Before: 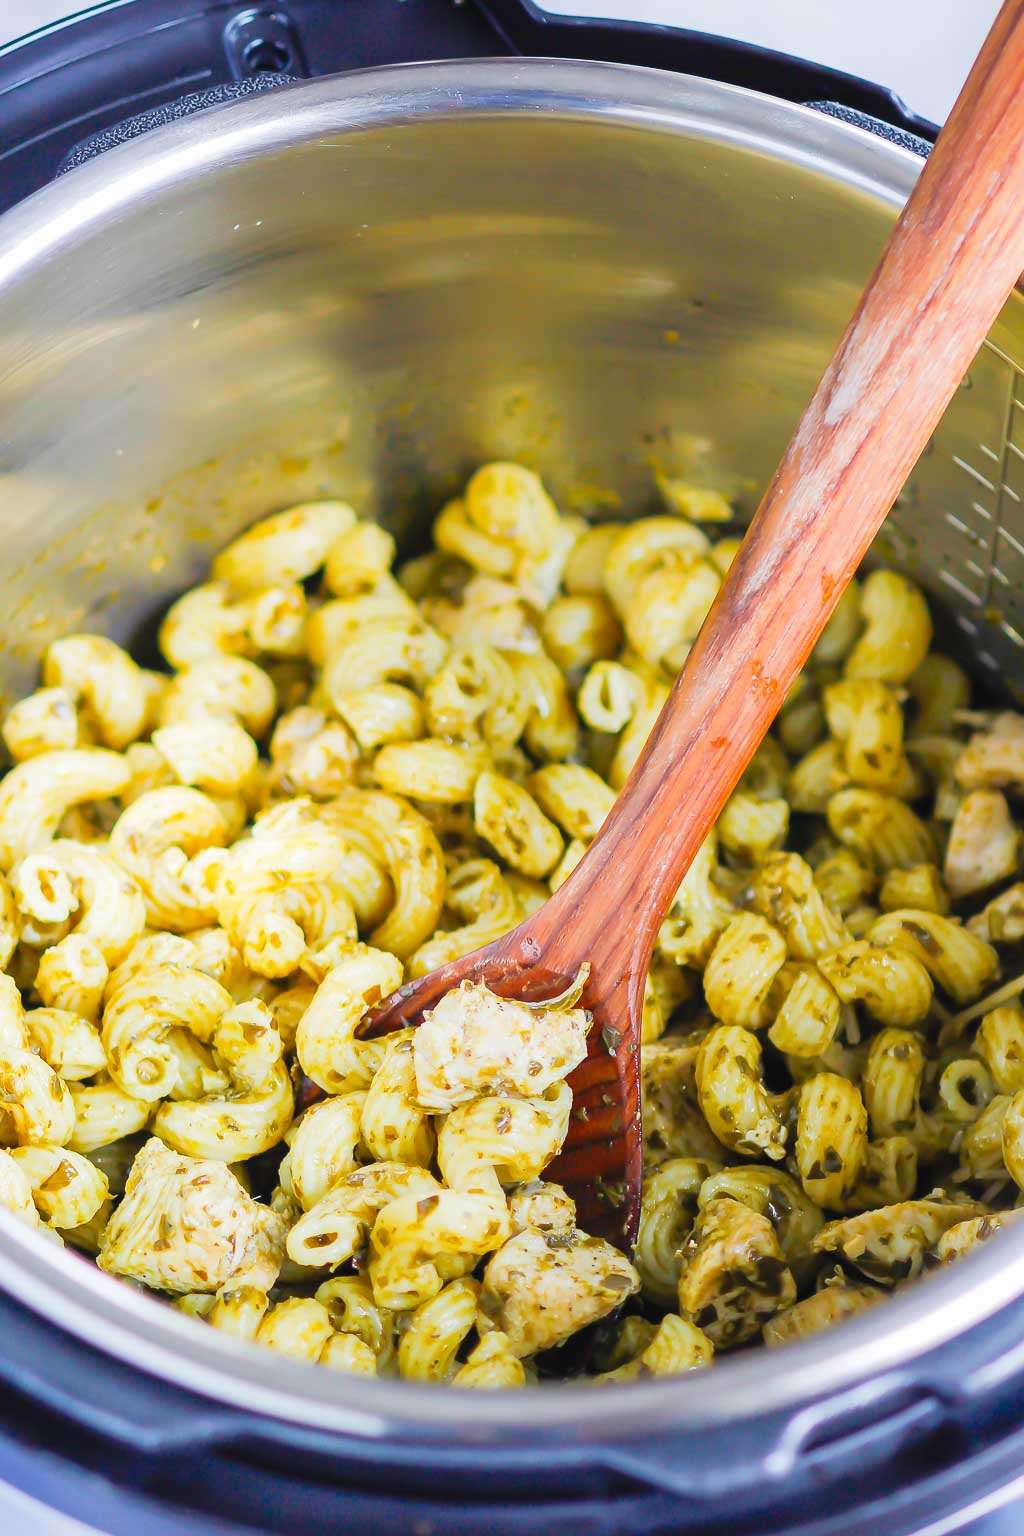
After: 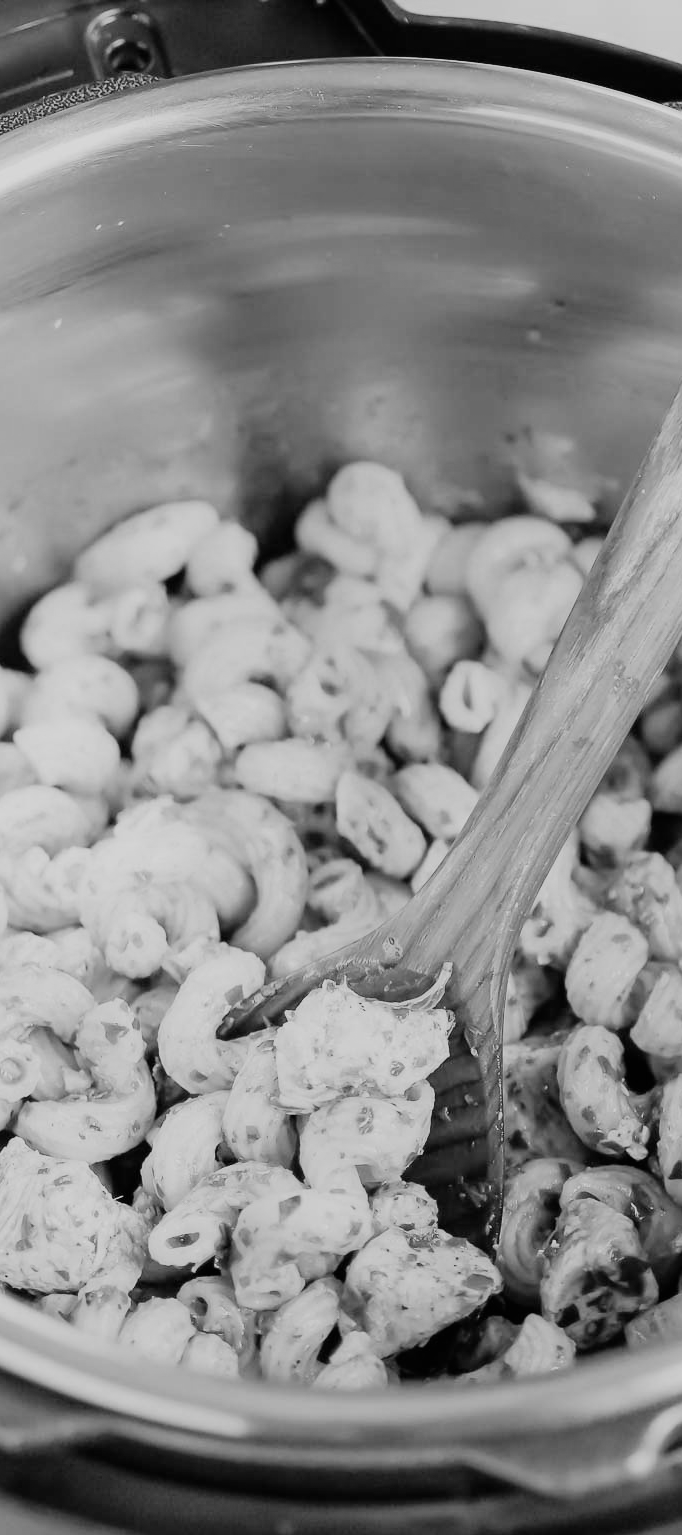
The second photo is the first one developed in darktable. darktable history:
monochrome: on, module defaults
crop and rotate: left 13.537%, right 19.796%
filmic rgb: black relative exposure -7.65 EV, white relative exposure 4.56 EV, hardness 3.61, contrast 1.05
